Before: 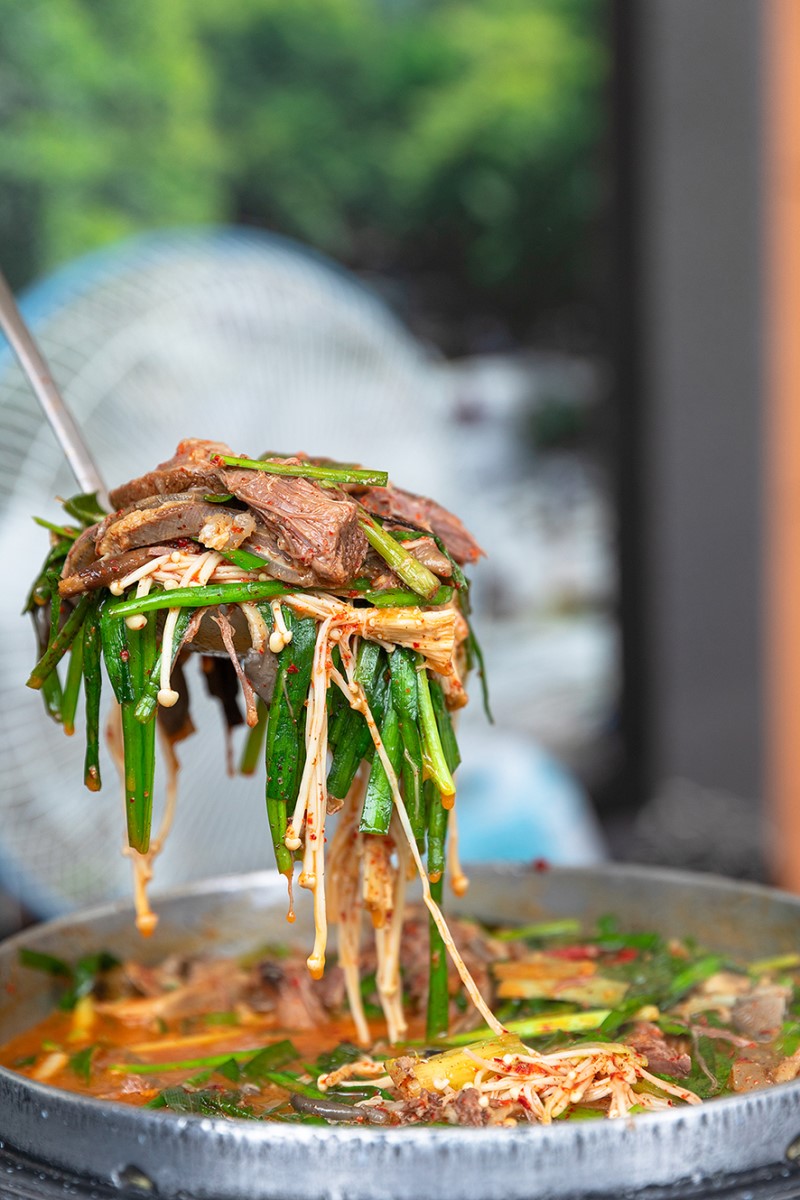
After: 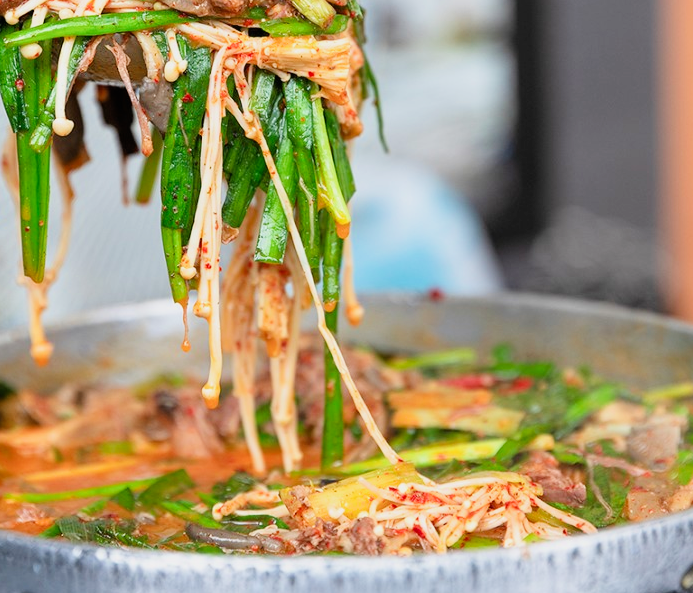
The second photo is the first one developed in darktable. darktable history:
exposure: black level correction 0, exposure 0.69 EV, compensate highlight preservation false
crop and rotate: left 13.251%, top 47.626%, bottom 2.887%
filmic rgb: black relative exposure -8.01 EV, white relative exposure 4.03 EV, hardness 4.14
contrast brightness saturation: contrast -0.011, brightness -0.014, saturation 0.042
